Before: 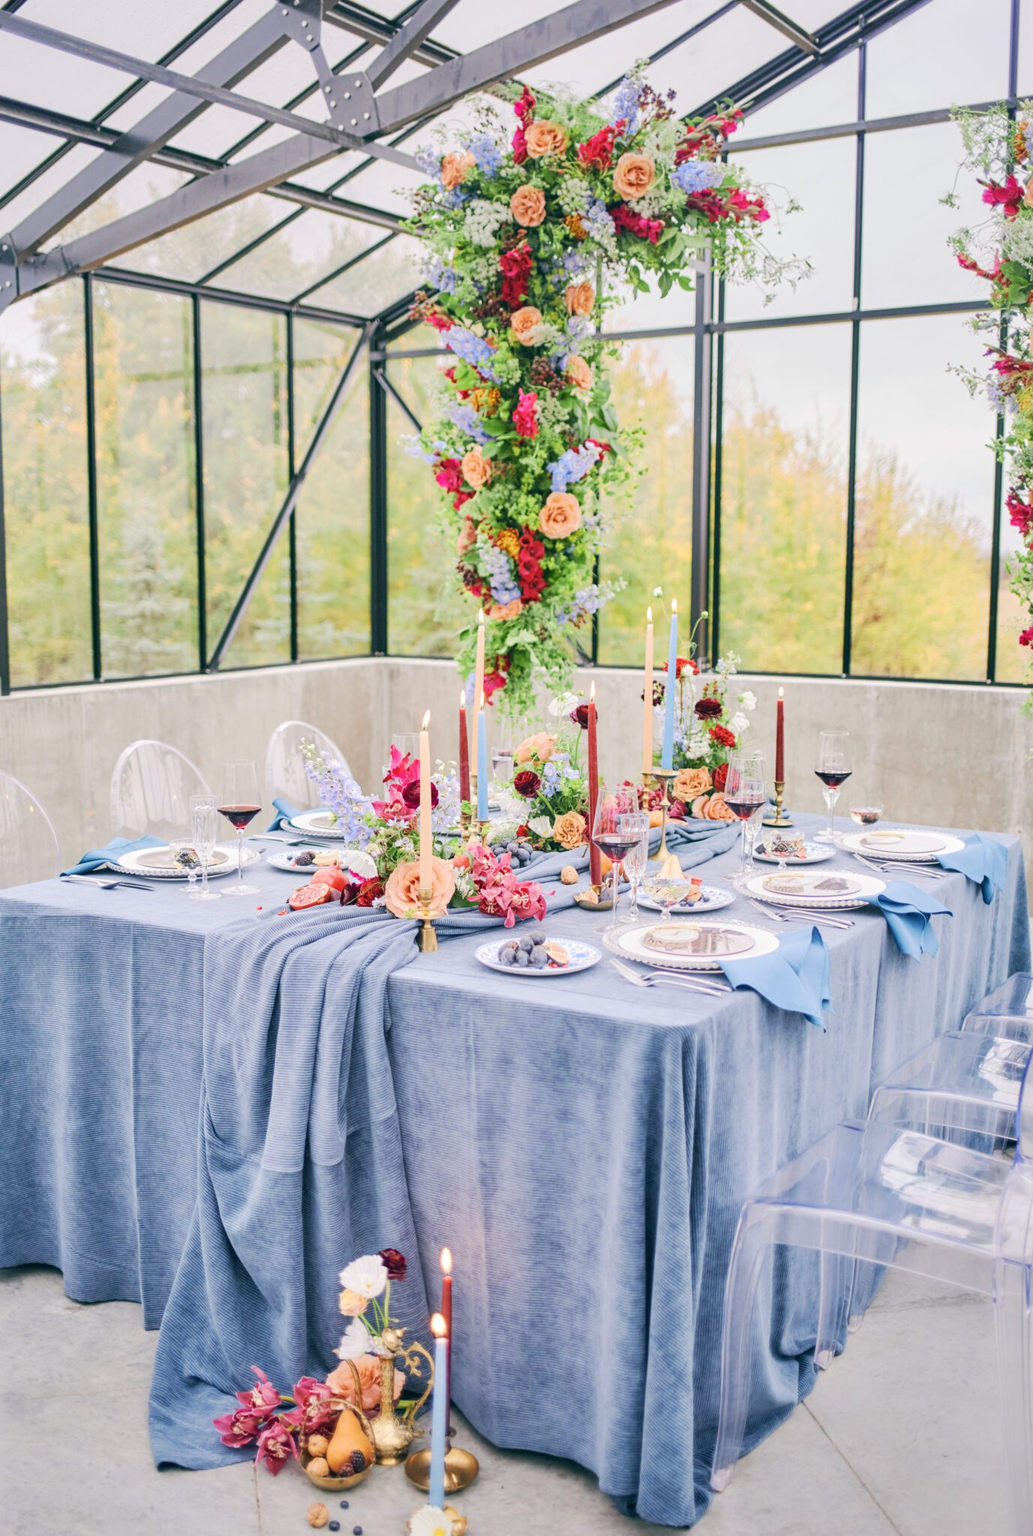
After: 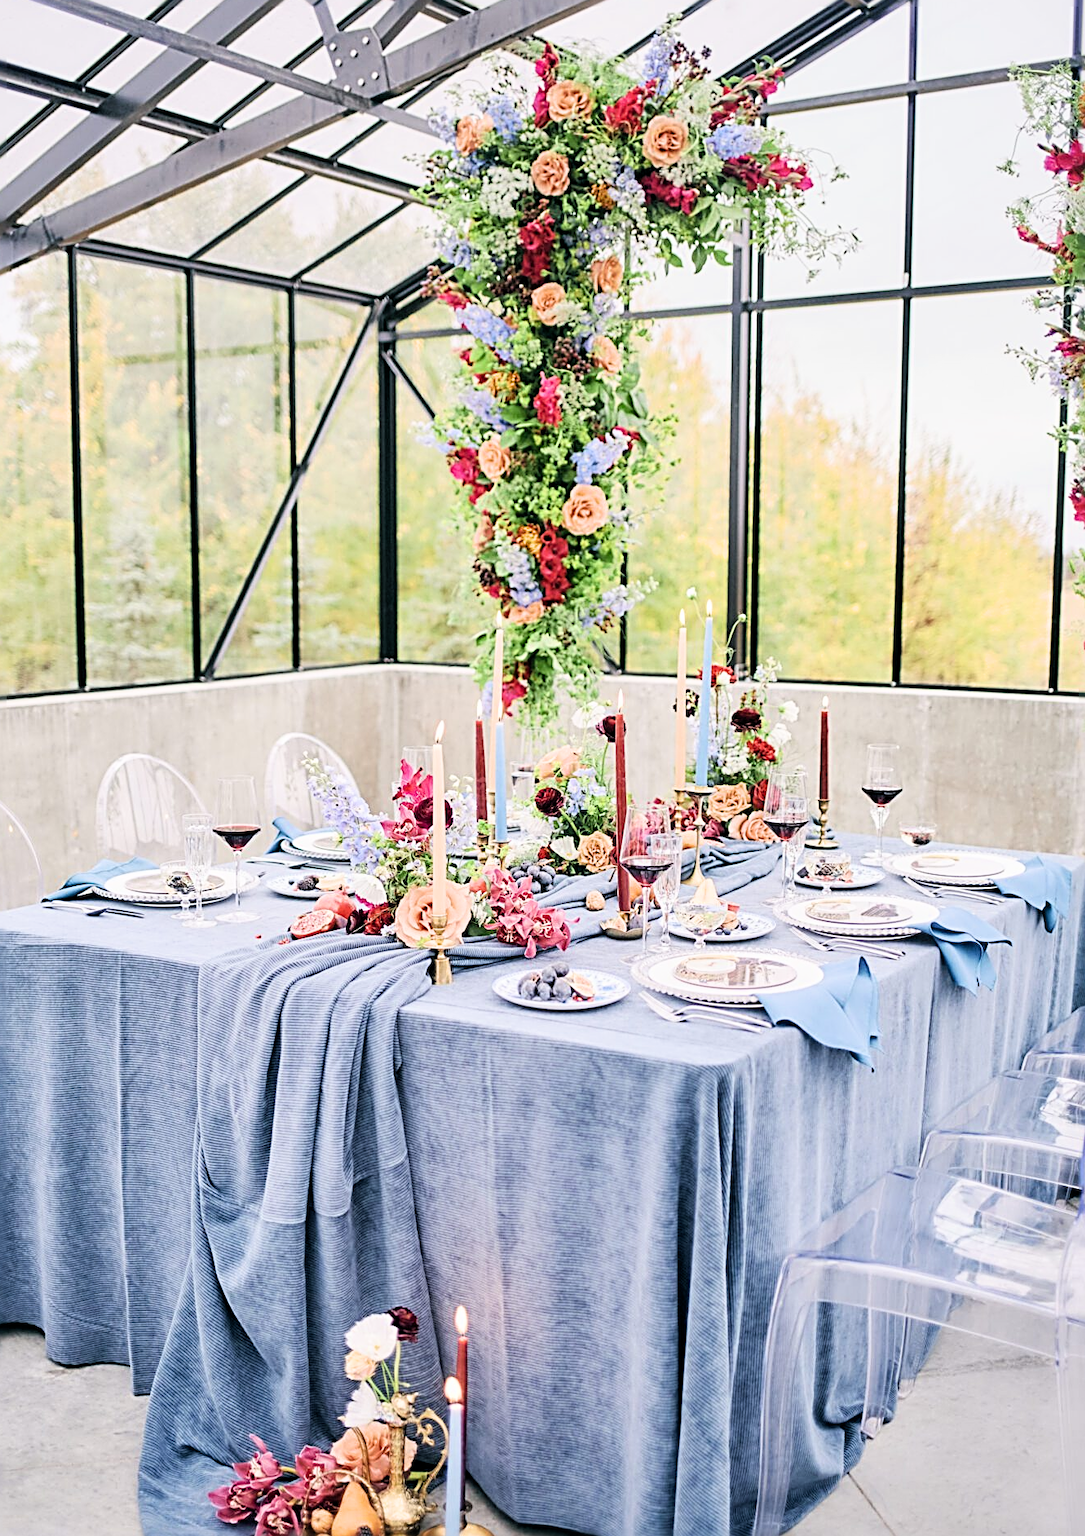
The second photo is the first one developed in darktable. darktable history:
crop: left 2.114%, top 3.045%, right 1.176%, bottom 4.943%
filmic rgb: black relative exposure -8.68 EV, white relative exposure 2.69 EV, threshold 2.97 EV, target black luminance 0%, target white luminance 99.897%, hardness 6.26, latitude 74.41%, contrast 1.321, highlights saturation mix -5.68%, enable highlight reconstruction true
sharpen: radius 3.003, amount 0.767
